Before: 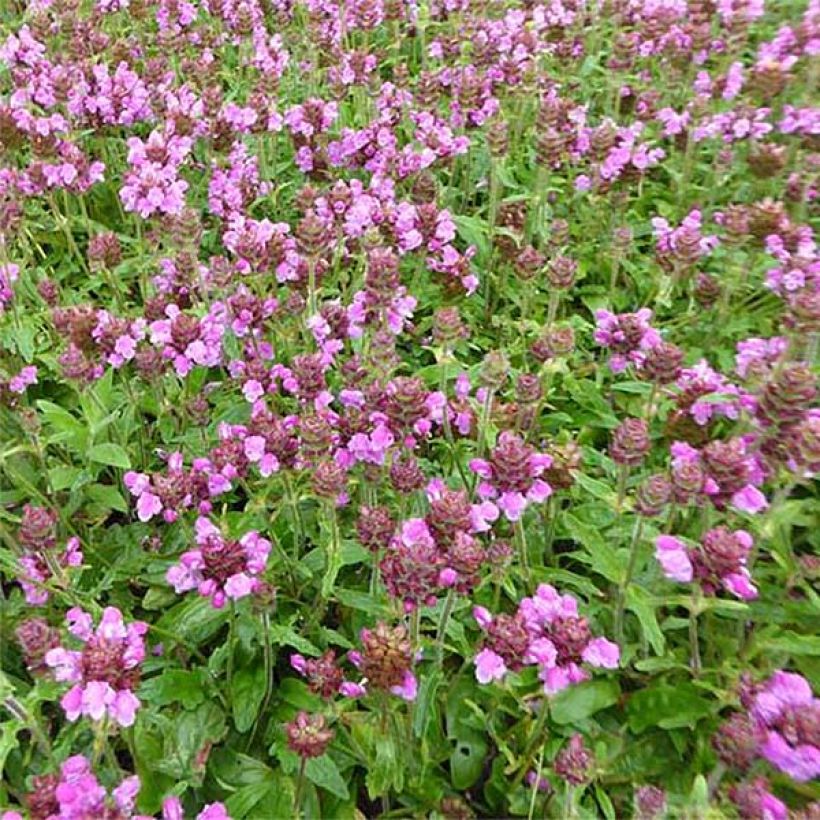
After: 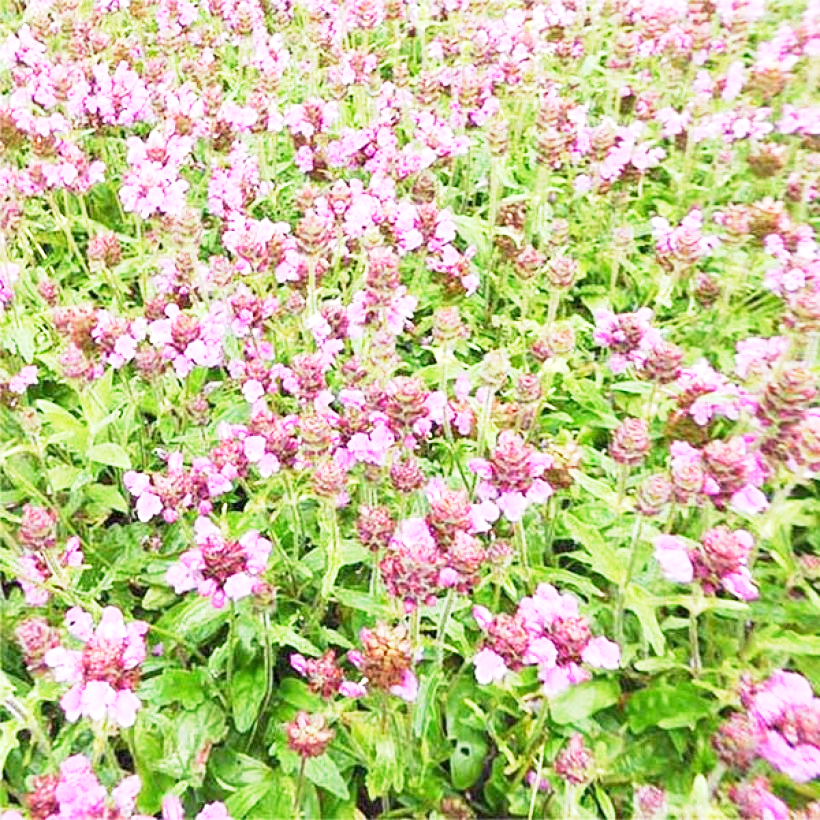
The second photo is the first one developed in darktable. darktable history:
exposure: exposure 1.145 EV, compensate highlight preservation false
base curve: curves: ch0 [(0, 0) (0.088, 0.125) (0.176, 0.251) (0.354, 0.501) (0.613, 0.749) (1, 0.877)], preserve colors none
